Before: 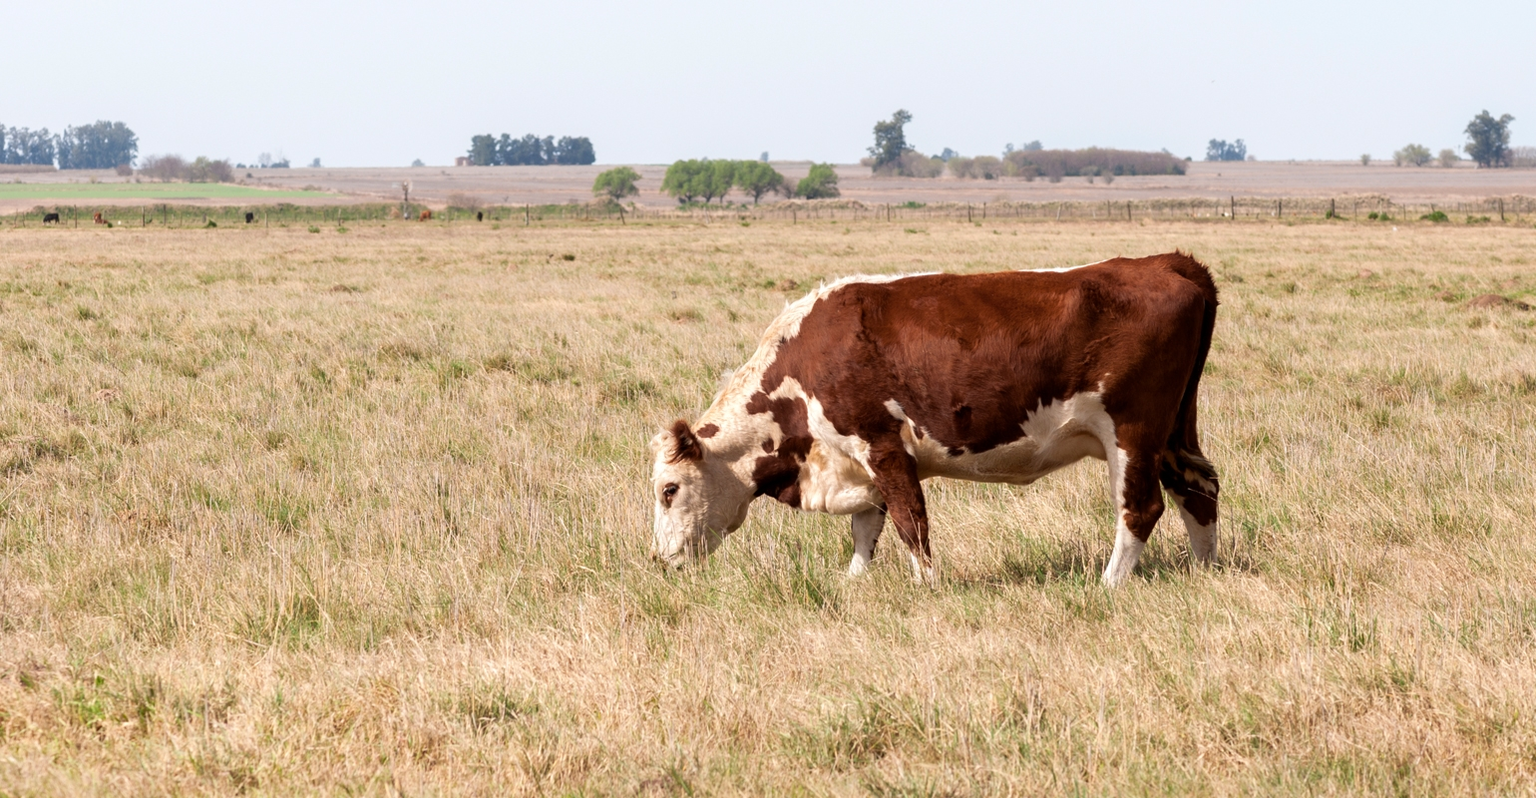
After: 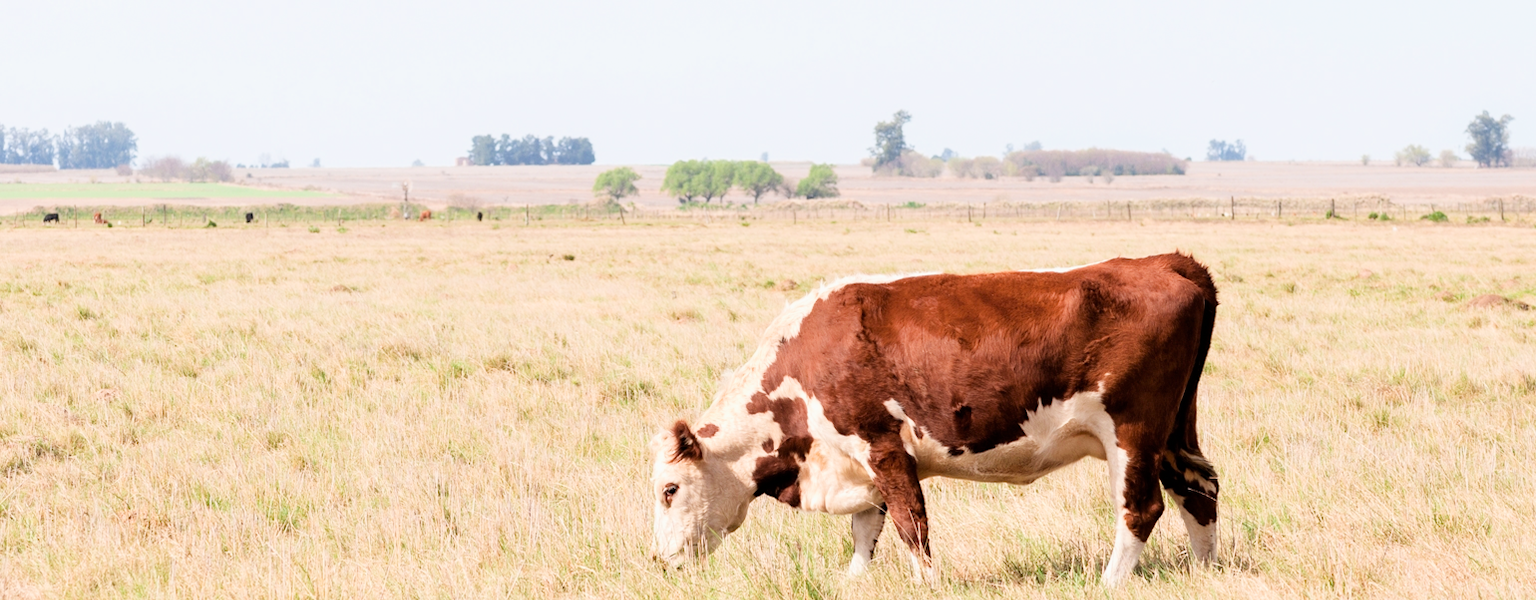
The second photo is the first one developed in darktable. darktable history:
exposure: black level correction 0, exposure 1.459 EV, compensate highlight preservation false
filmic rgb: black relative exposure -7.65 EV, white relative exposure 4.56 EV, hardness 3.61, contrast 1.061
crop: bottom 24.69%
